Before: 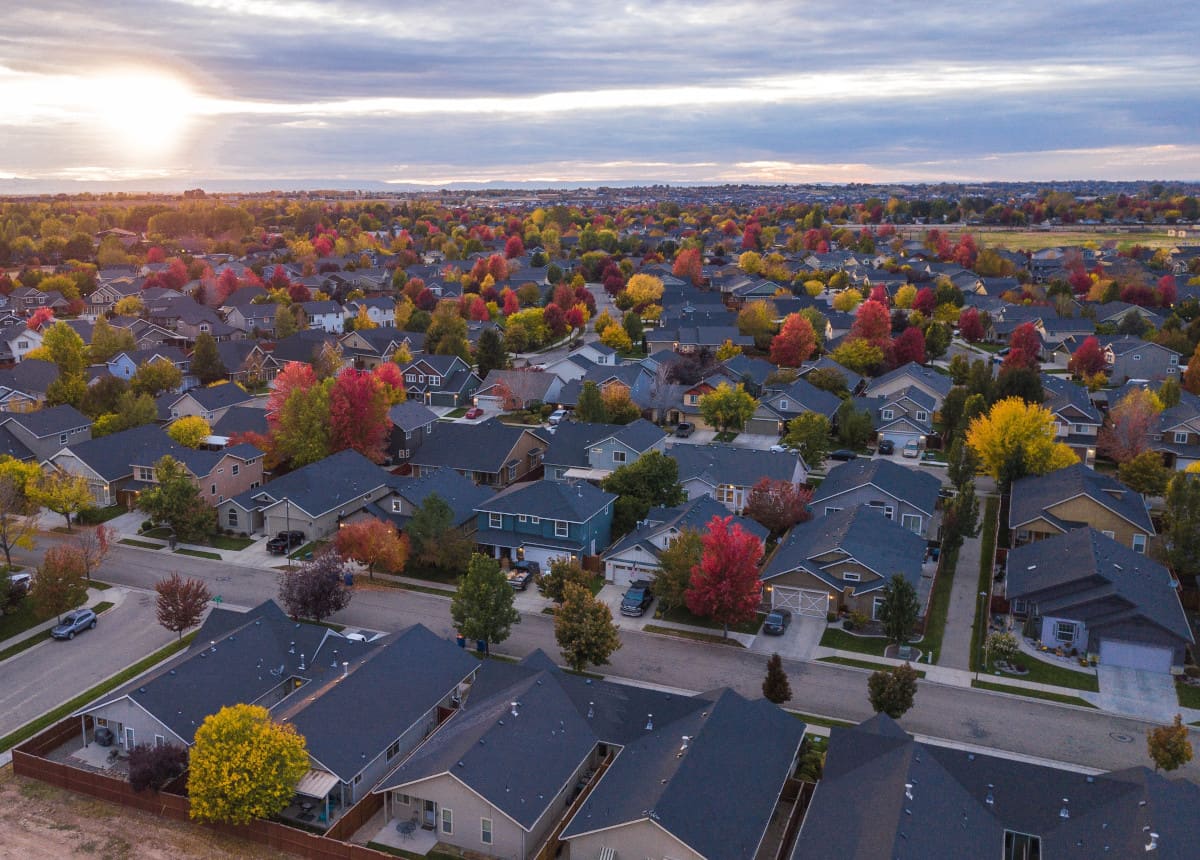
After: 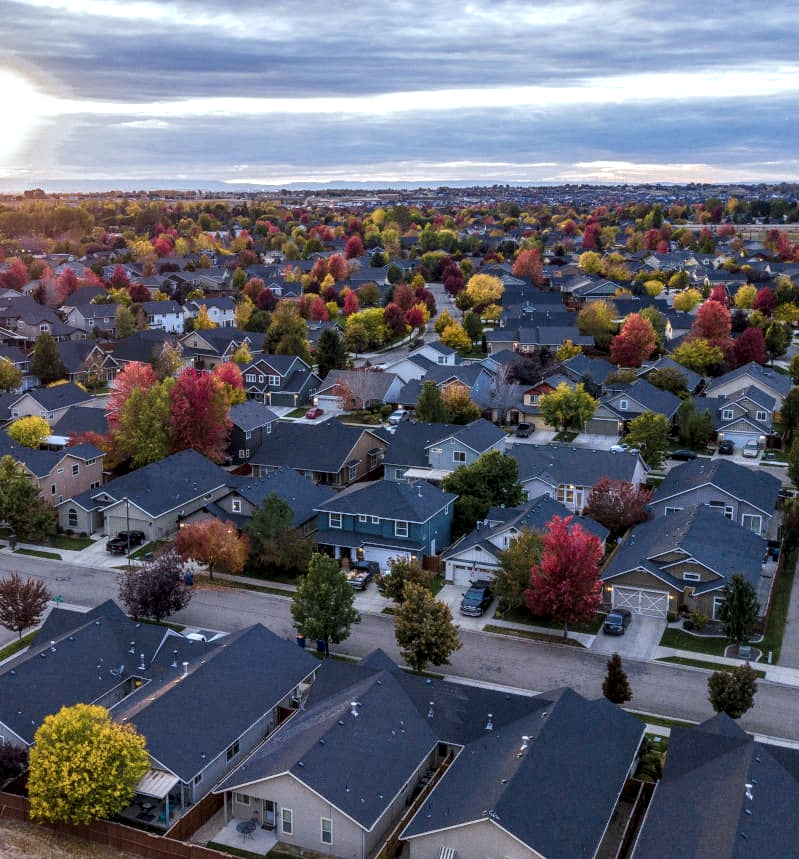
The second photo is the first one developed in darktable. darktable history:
local contrast: detail 160%
crop and rotate: left 13.342%, right 19.991%
white balance: red 0.925, blue 1.046
tone equalizer: on, module defaults
